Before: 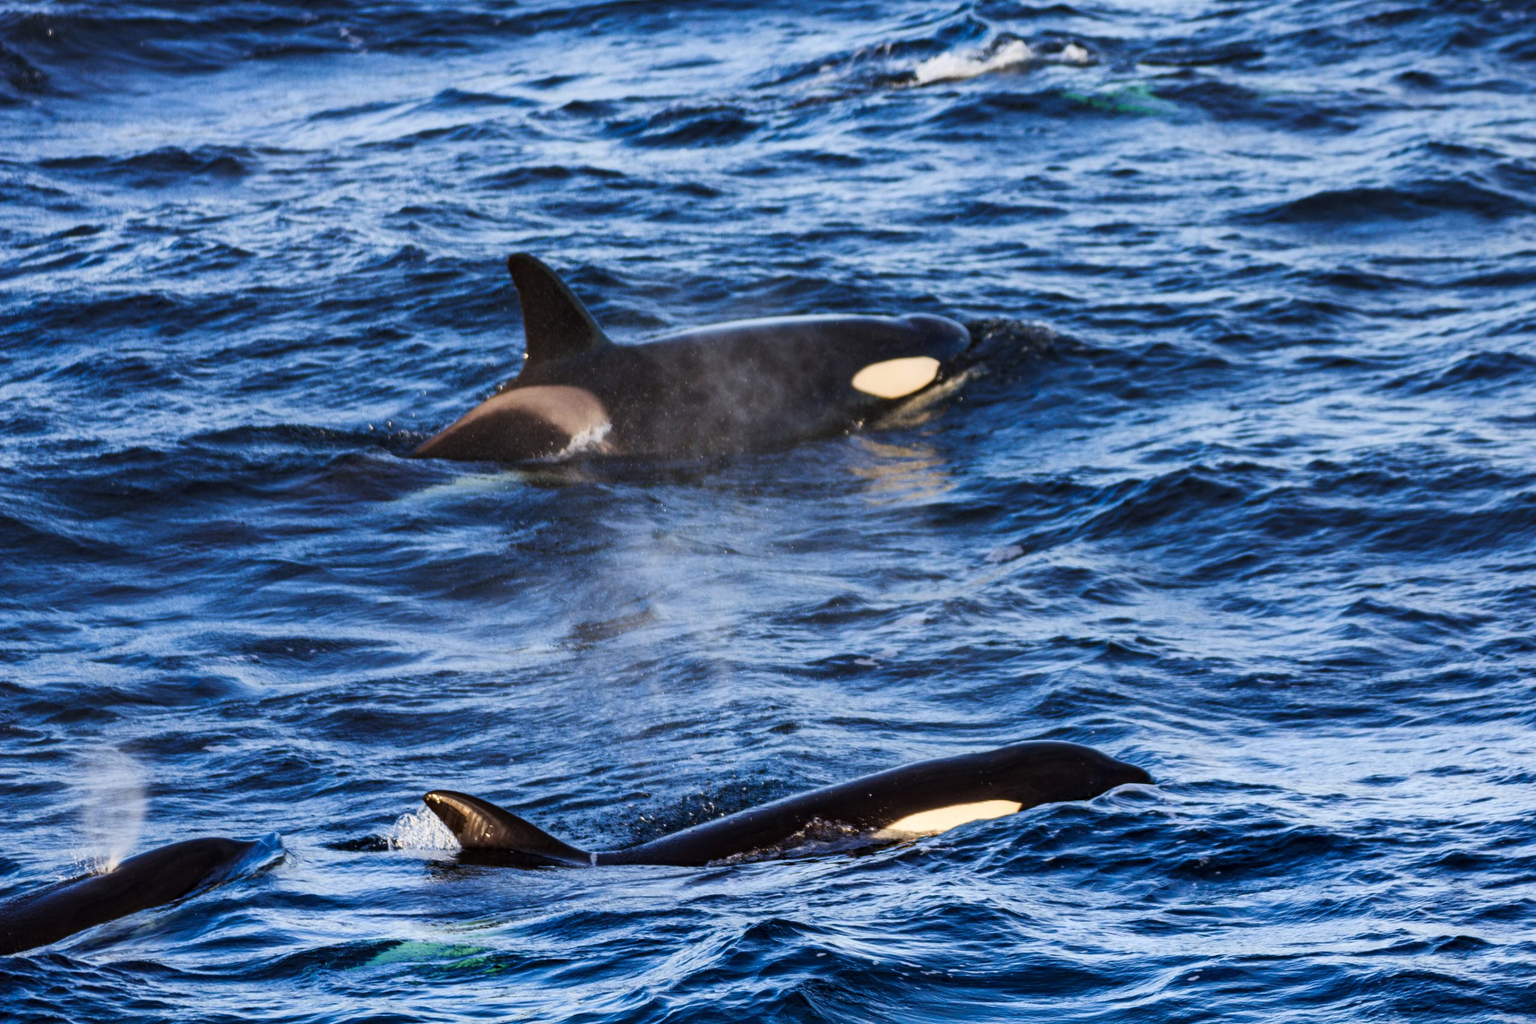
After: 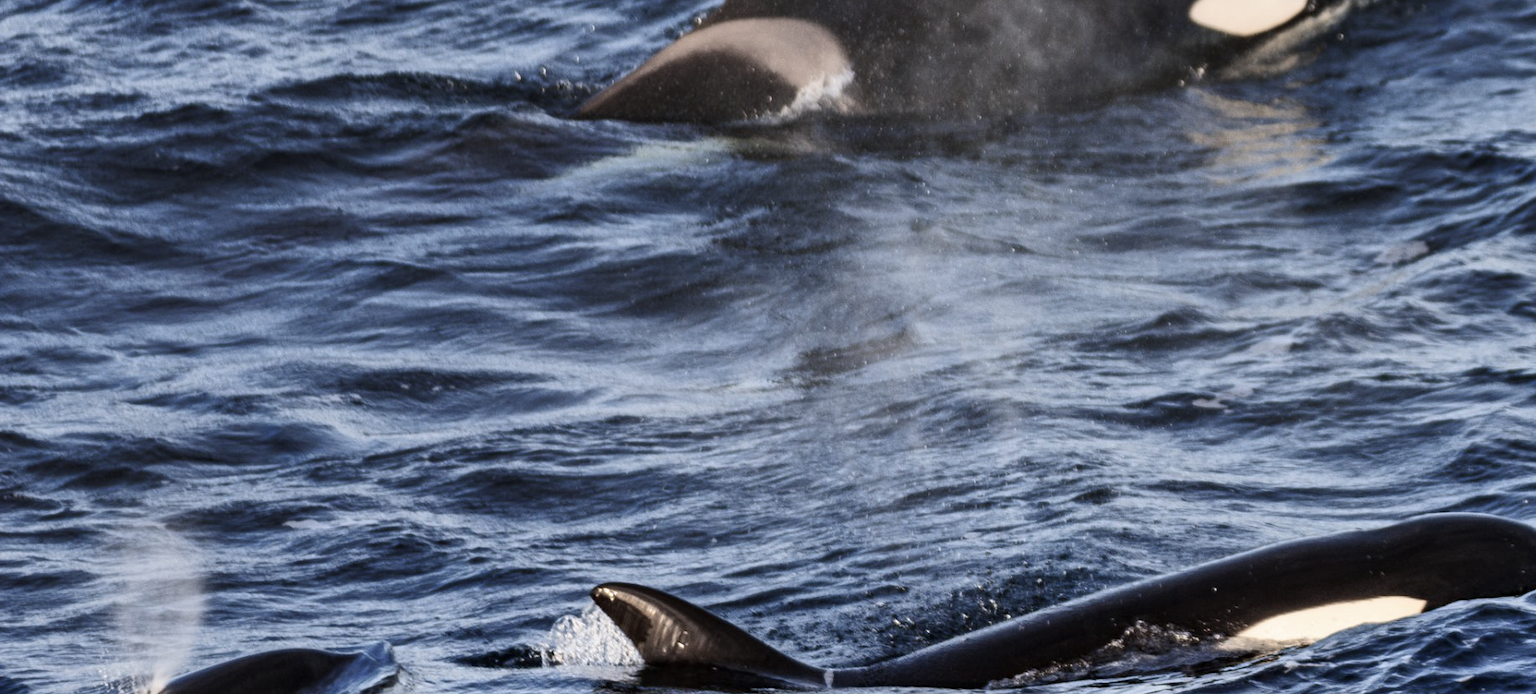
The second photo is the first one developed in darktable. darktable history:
color balance rgb: highlights gain › chroma 0.242%, highlights gain › hue 332.68°, perceptual saturation grading › global saturation -28.424%, perceptual saturation grading › highlights -20.7%, perceptual saturation grading › mid-tones -23.407%, perceptual saturation grading › shadows -23.52%, global vibrance 9.91%
shadows and highlights: low approximation 0.01, soften with gaussian
crop: top 36.436%, right 28.332%, bottom 14.97%
